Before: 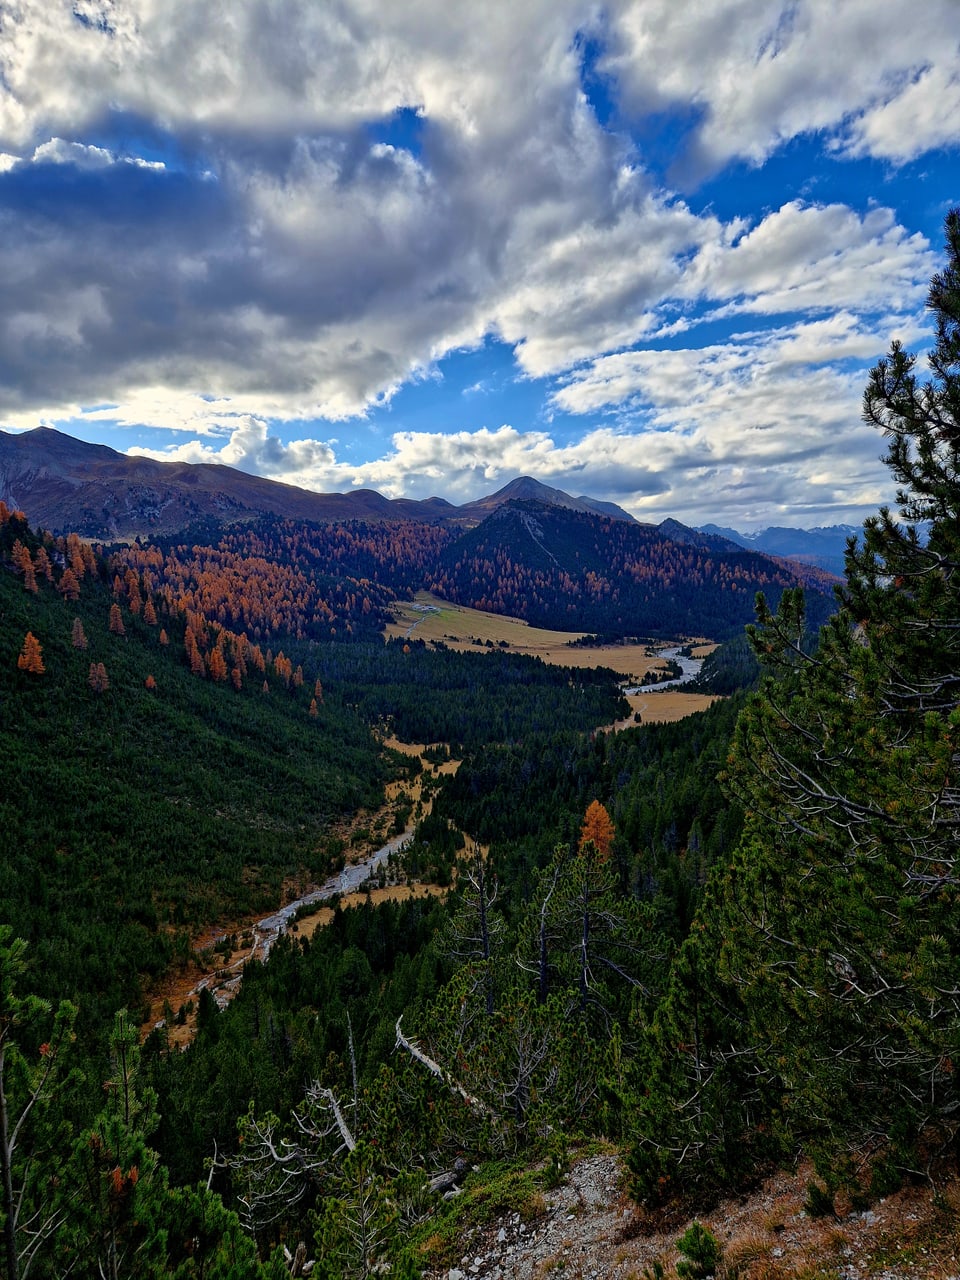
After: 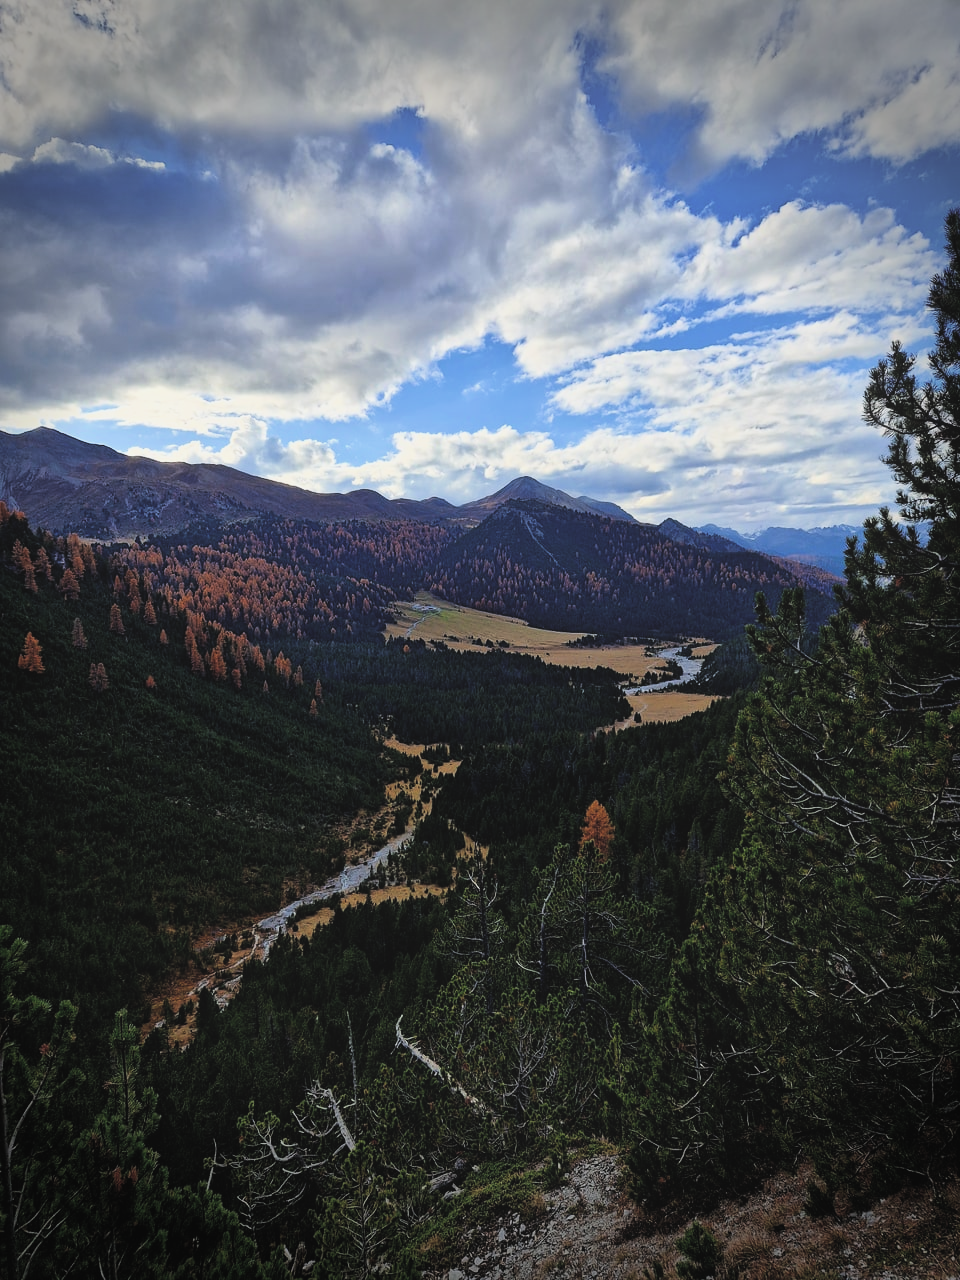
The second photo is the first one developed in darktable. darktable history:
filmic rgb: black relative exposure -7.77 EV, white relative exposure 4.37 EV, hardness 3.75, latitude 49.28%, contrast 1.1
exposure: black level correction -0.031, compensate highlight preservation false
vignetting: fall-off start 68.16%, fall-off radius 30.51%, brightness -0.579, saturation -0.267, width/height ratio 0.985, shape 0.841
contrast equalizer: octaves 7, y [[0.535, 0.543, 0.548, 0.548, 0.542, 0.532], [0.5 ×6], [0.5 ×6], [0 ×6], [0 ×6]], mix -0.982
tone equalizer: -8 EV -0.786 EV, -7 EV -0.733 EV, -6 EV -0.582 EV, -5 EV -0.391 EV, -3 EV 0.383 EV, -2 EV 0.6 EV, -1 EV 0.692 EV, +0 EV 0.745 EV, edges refinement/feathering 500, mask exposure compensation -1.57 EV, preserve details no
